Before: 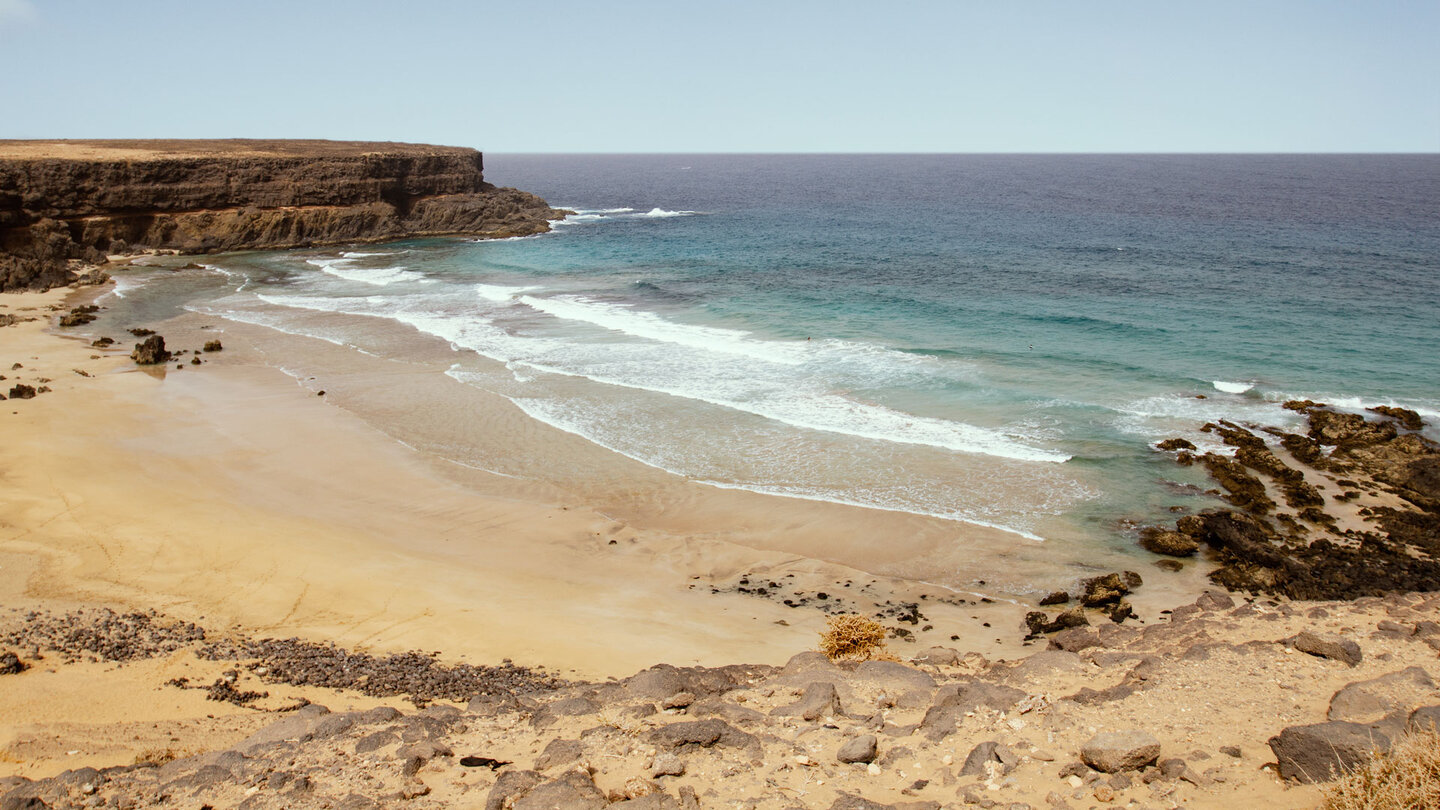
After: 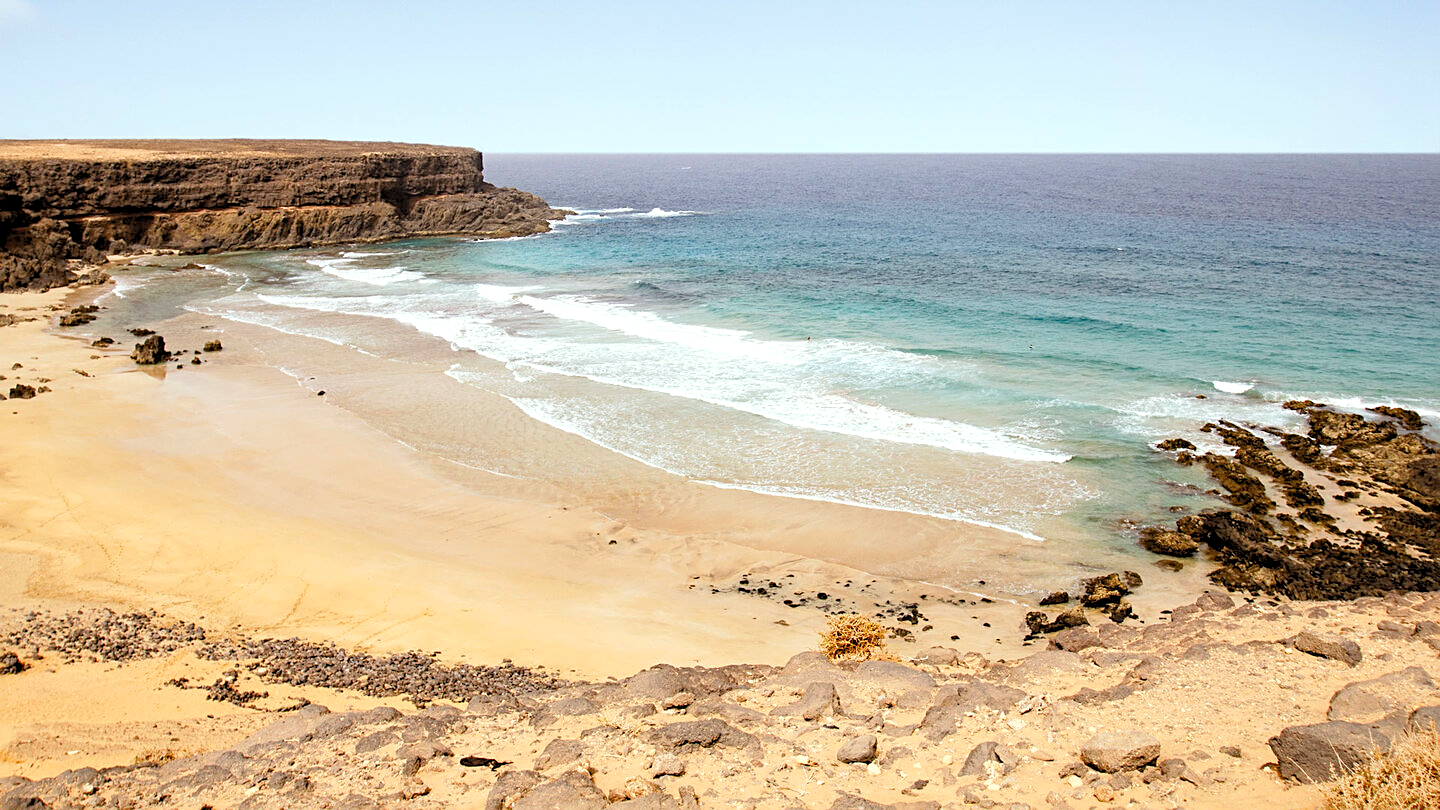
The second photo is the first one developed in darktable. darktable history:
sharpen: on, module defaults
levels: black 0.042%, levels [0.044, 0.416, 0.908]
